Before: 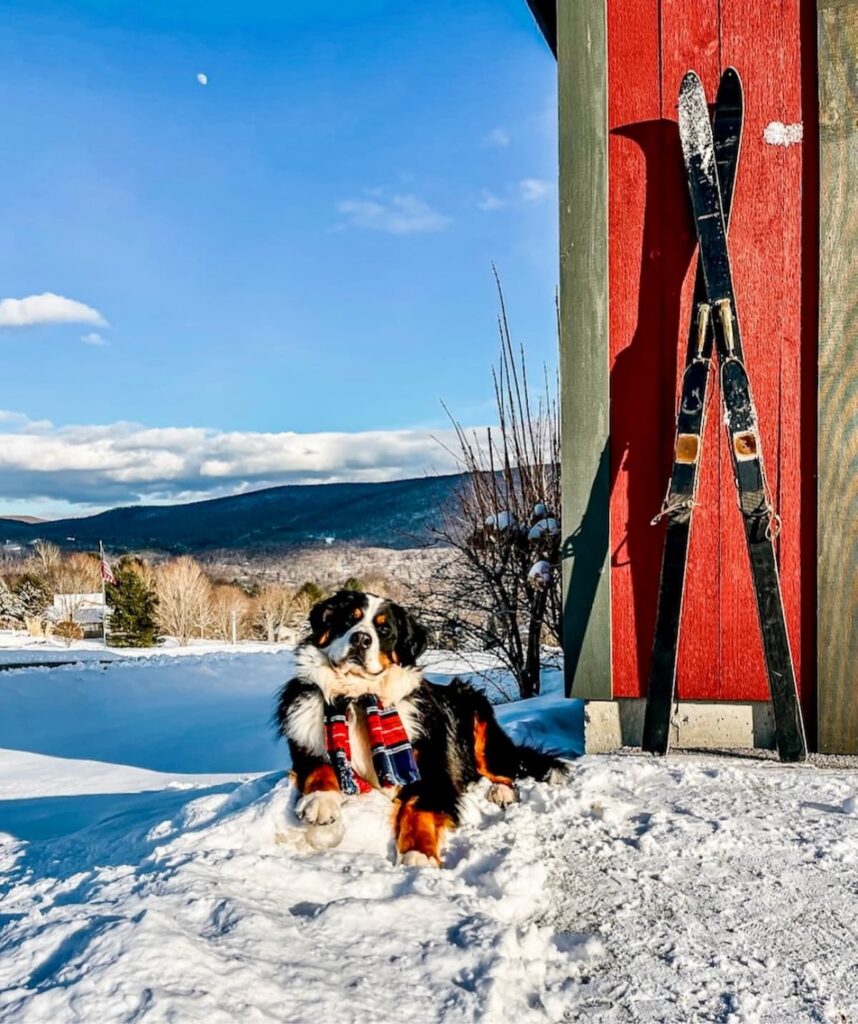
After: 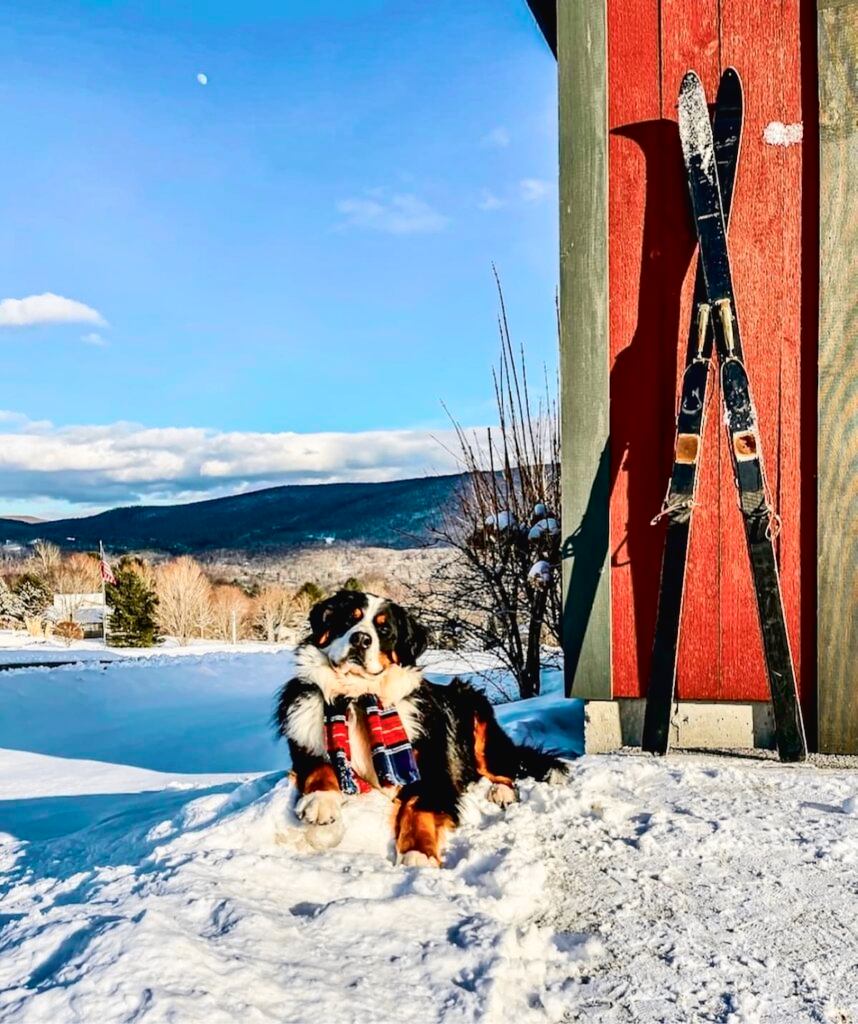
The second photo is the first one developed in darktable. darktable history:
tone curve: curves: ch0 [(0, 0.018) (0.061, 0.041) (0.205, 0.191) (0.289, 0.292) (0.39, 0.424) (0.493, 0.551) (0.666, 0.743) (0.795, 0.841) (1, 0.998)]; ch1 [(0, 0) (0.385, 0.343) (0.439, 0.415) (0.494, 0.498) (0.501, 0.501) (0.51, 0.509) (0.548, 0.563) (0.586, 0.61) (0.684, 0.658) (0.783, 0.804) (1, 1)]; ch2 [(0, 0) (0.304, 0.31) (0.403, 0.399) (0.441, 0.428) (0.47, 0.469) (0.498, 0.496) (0.524, 0.538) (0.566, 0.579) (0.648, 0.665) (0.697, 0.699) (1, 1)], color space Lab, independent channels, preserve colors none
